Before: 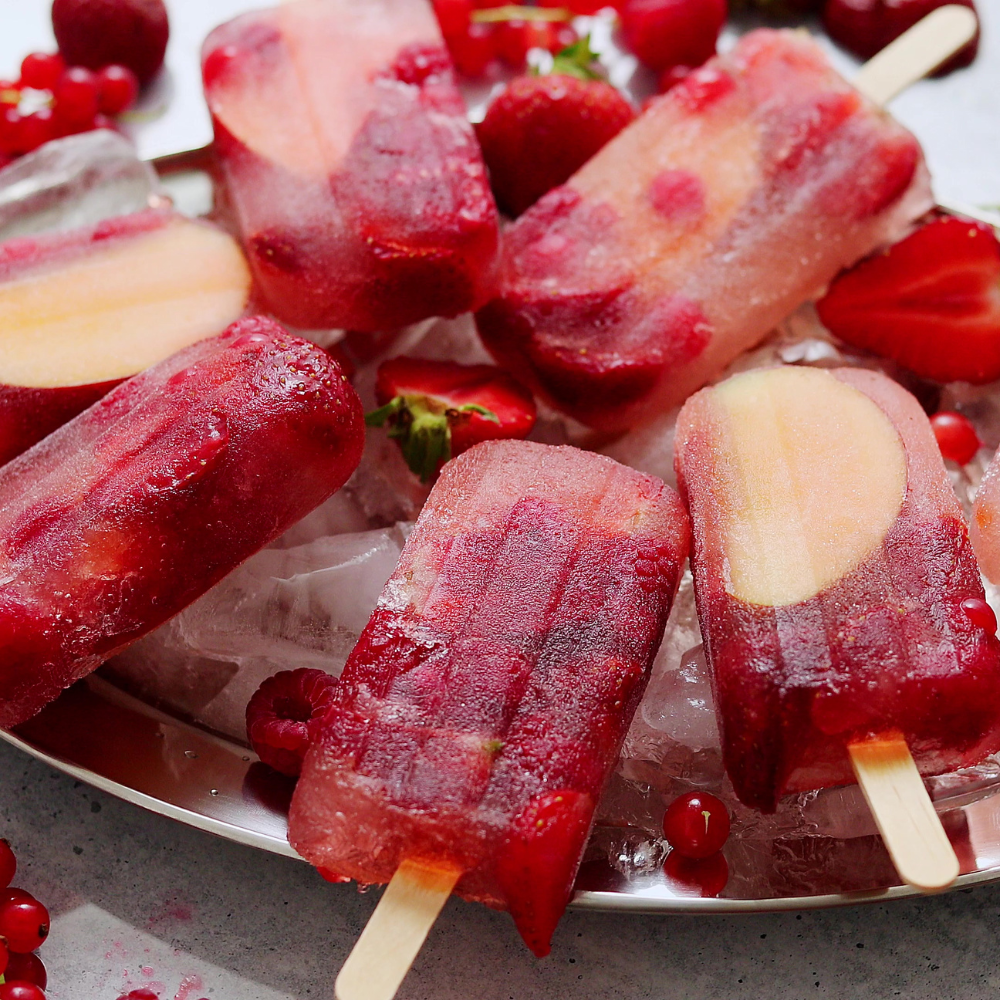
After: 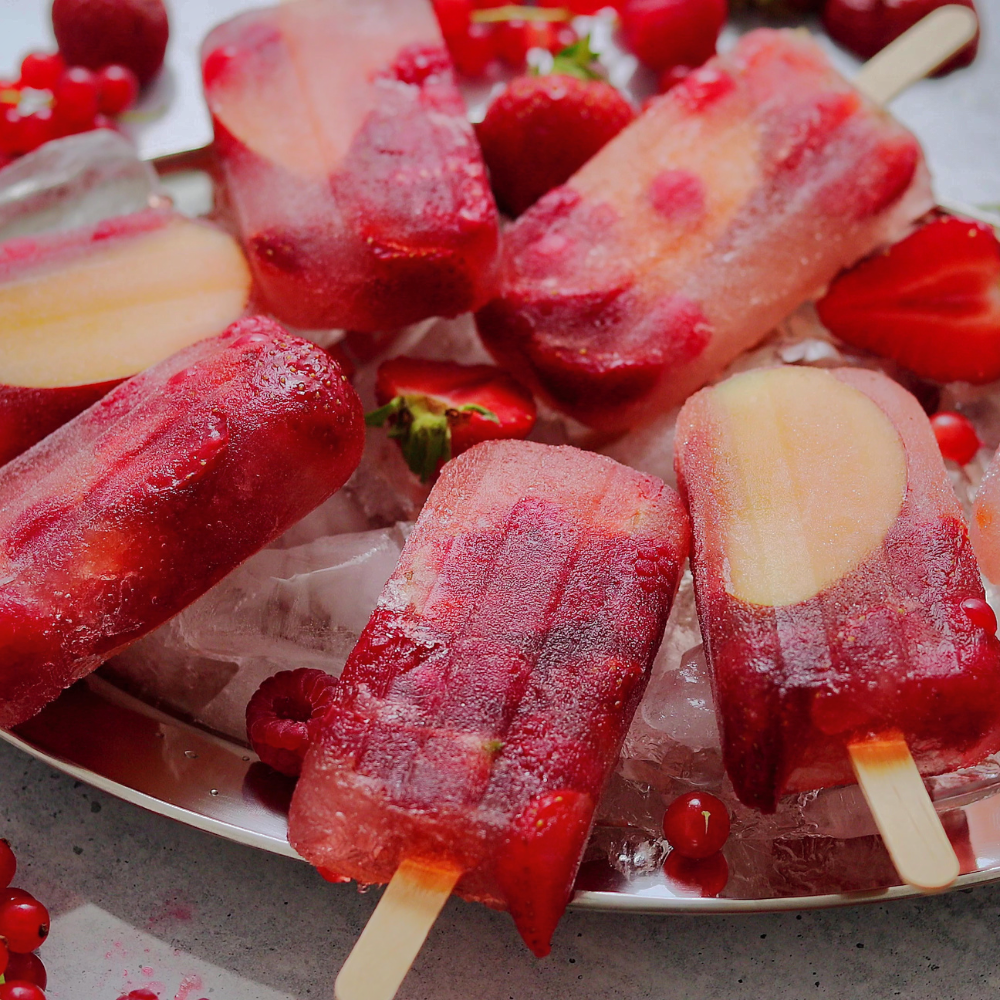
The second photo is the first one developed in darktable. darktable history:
shadows and highlights: shadows 37.99, highlights -73.87
